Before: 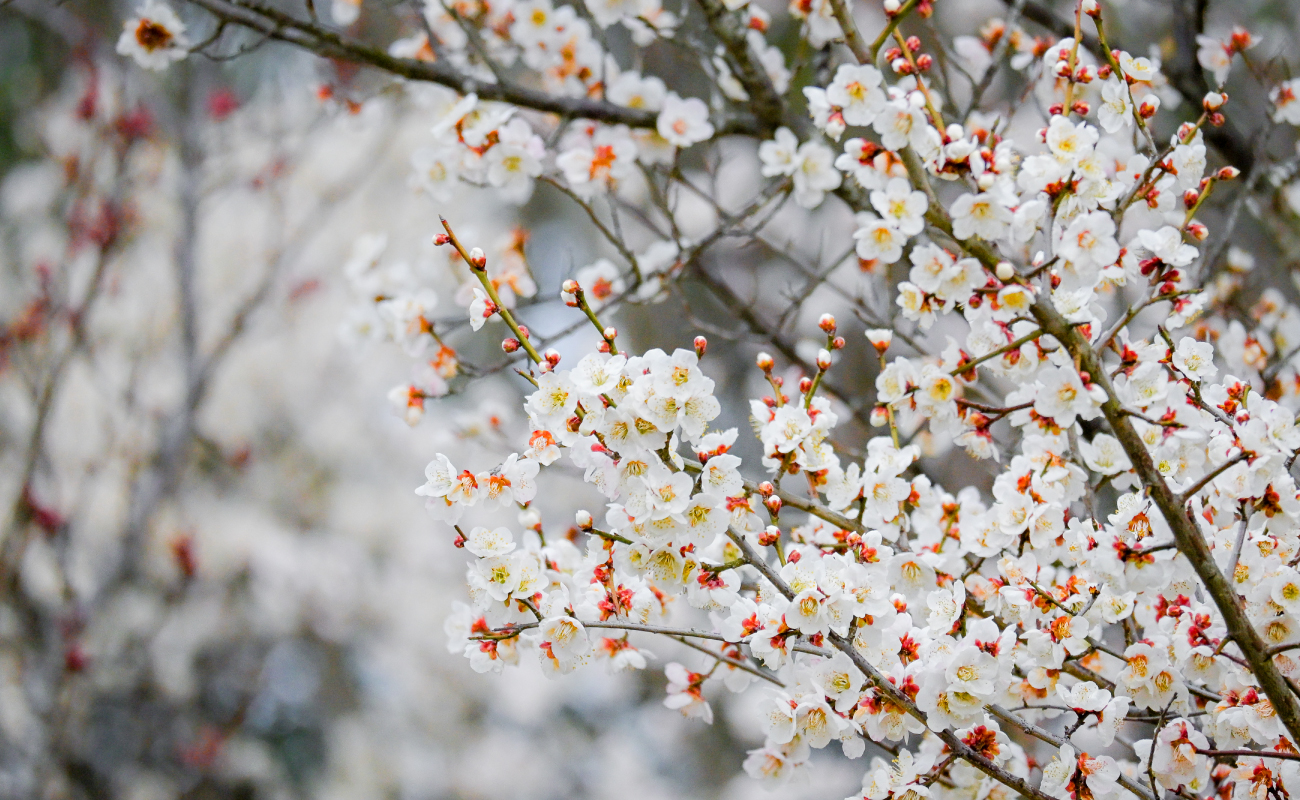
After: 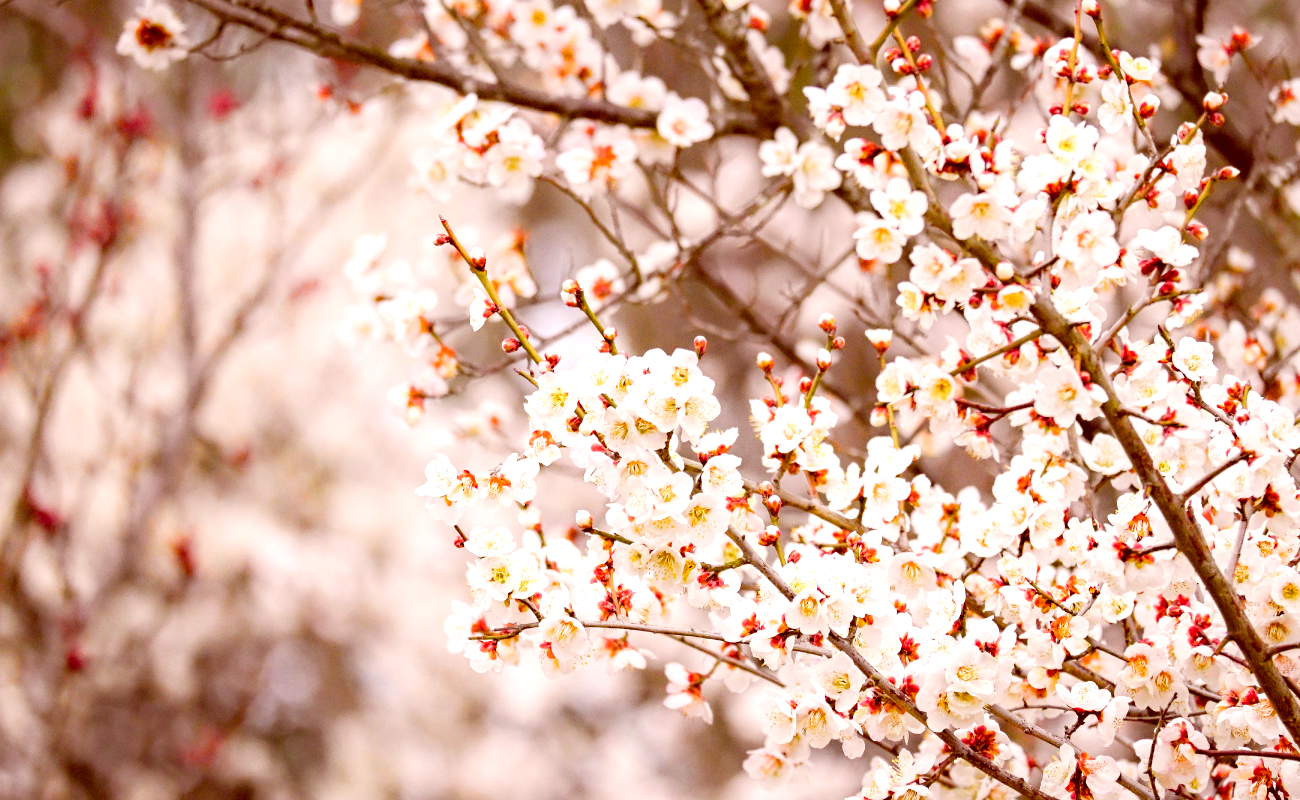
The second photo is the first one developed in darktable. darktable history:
sharpen: radius 5.325, amount 0.312, threshold 26.433
color correction: highlights a* 9.03, highlights b* 8.71, shadows a* 40, shadows b* 40, saturation 0.8
exposure: exposure 0.6 EV, compensate highlight preservation false
color balance rgb: perceptual saturation grading › global saturation 10%, global vibrance 10%
